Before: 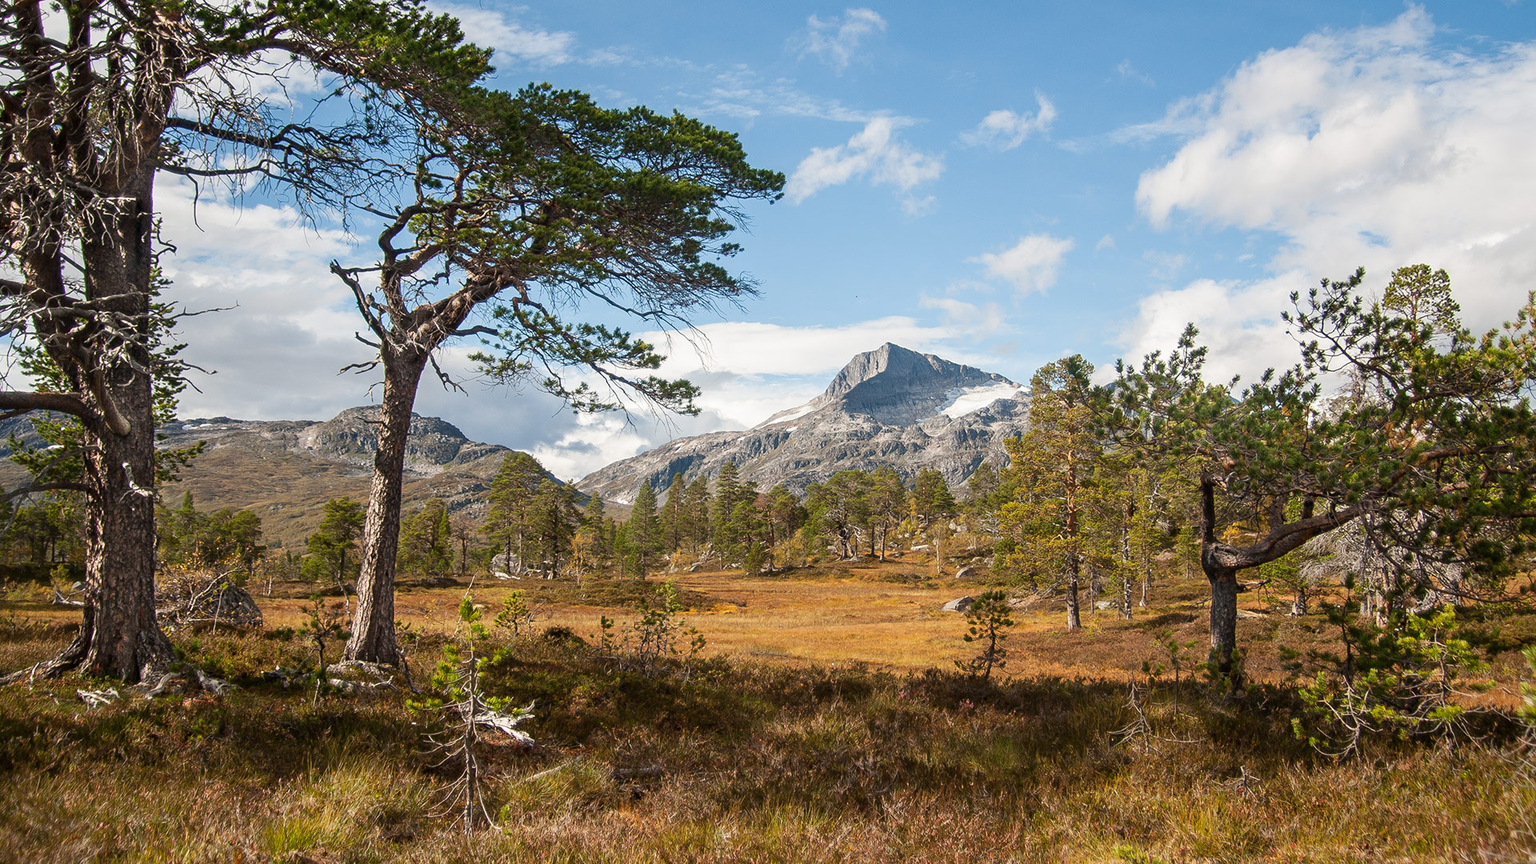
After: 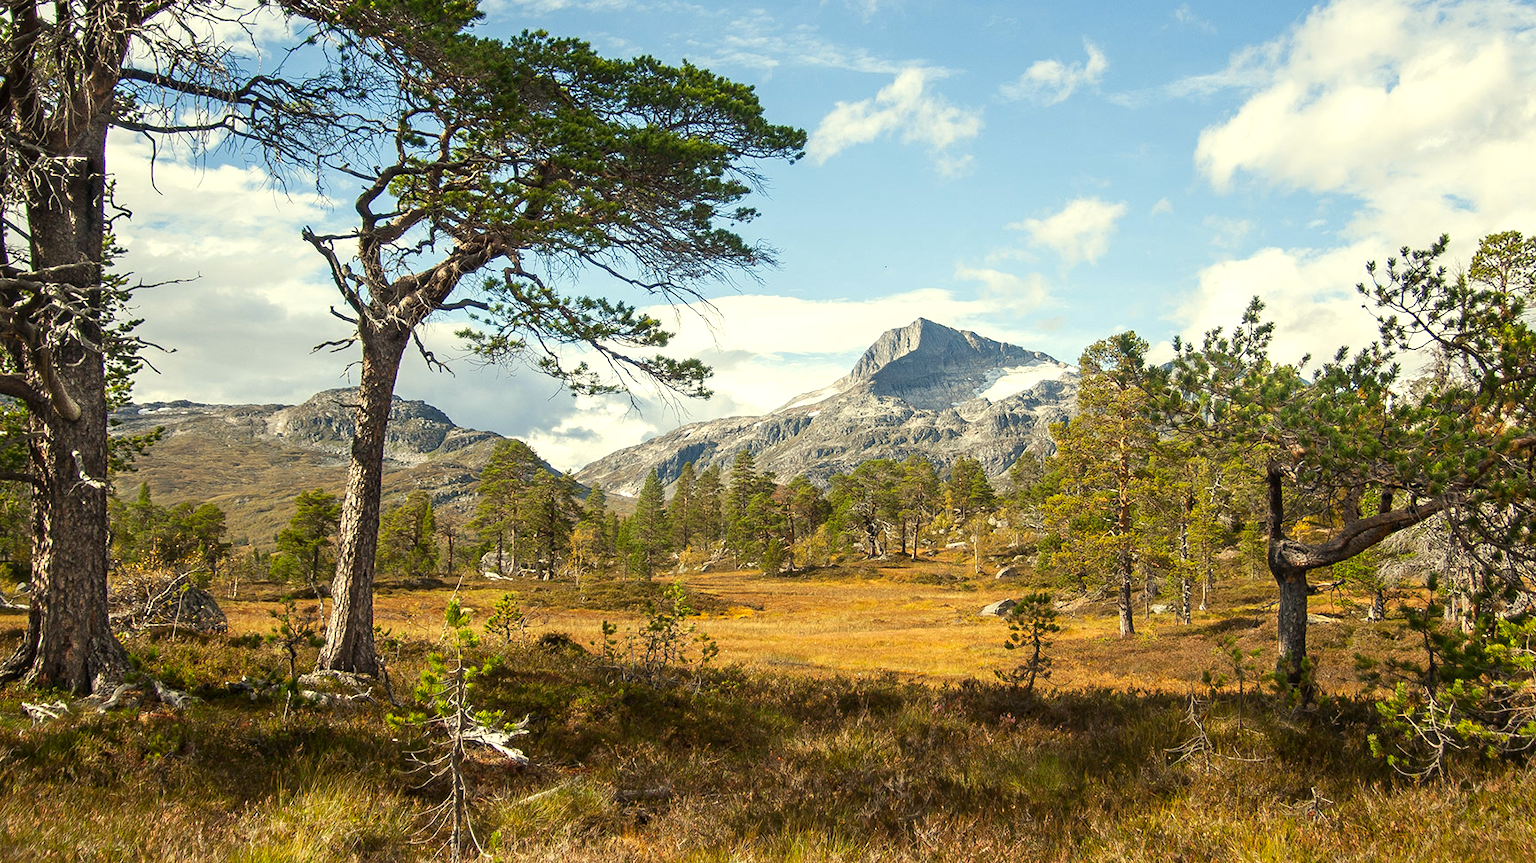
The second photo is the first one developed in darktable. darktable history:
color correction: highlights a* 1.3, highlights b* 18.21
exposure: exposure 0.372 EV, compensate highlight preservation false
crop: left 3.769%, top 6.523%, right 5.999%, bottom 3.254%
color calibration: illuminant as shot in camera, x 0.359, y 0.361, temperature 4593.02 K
